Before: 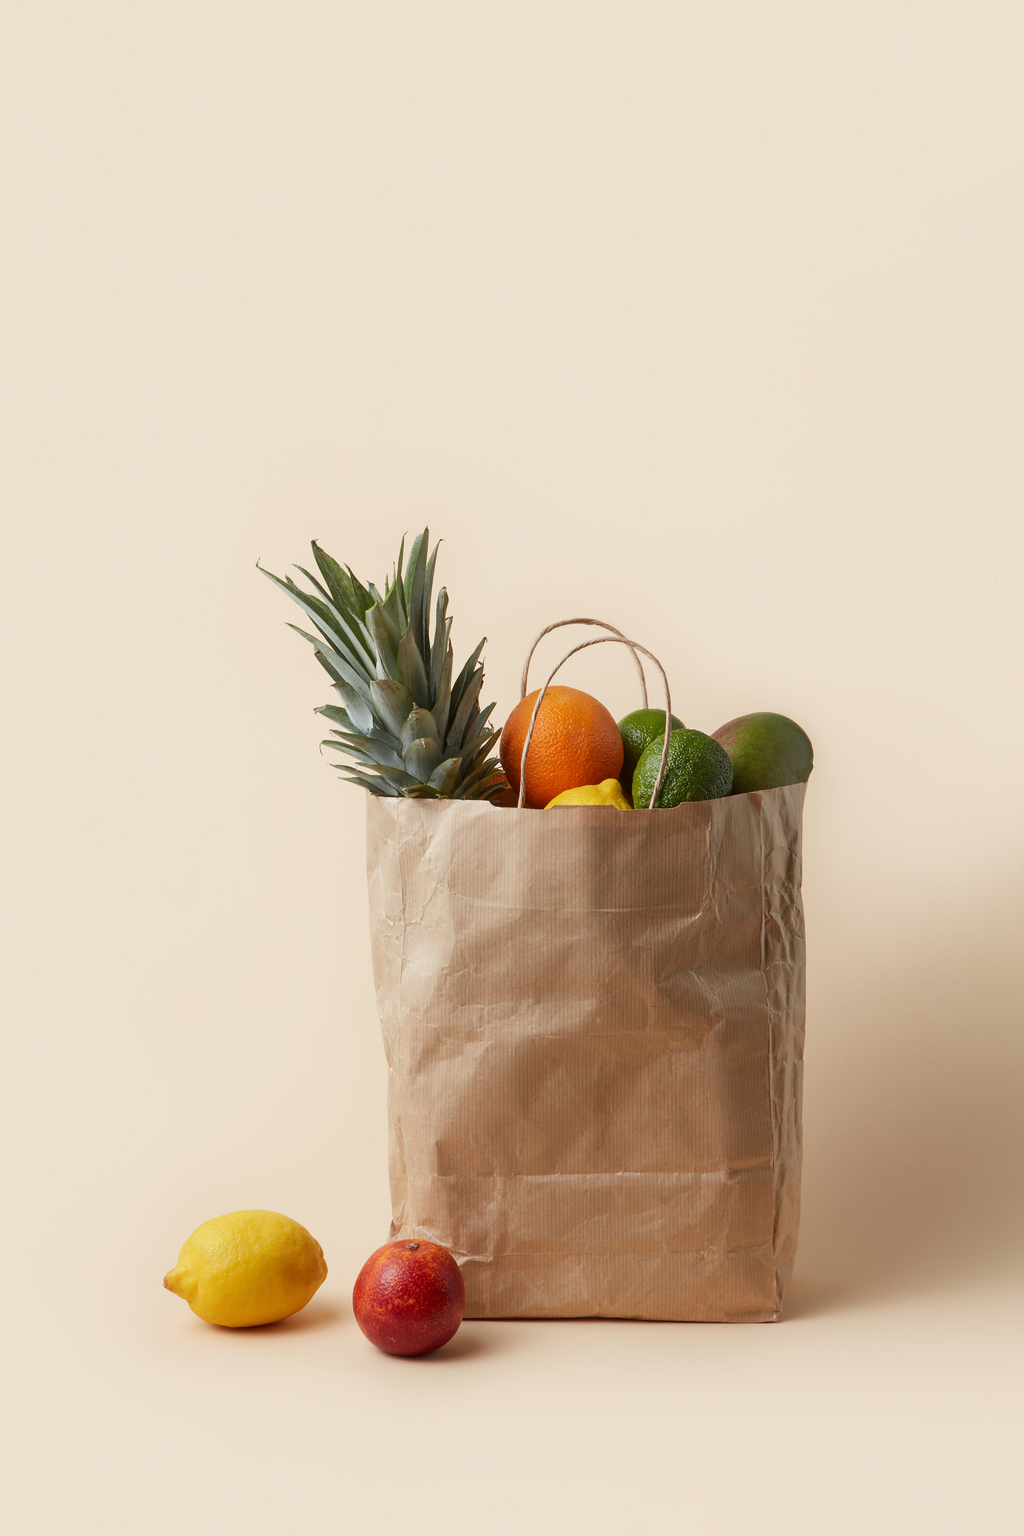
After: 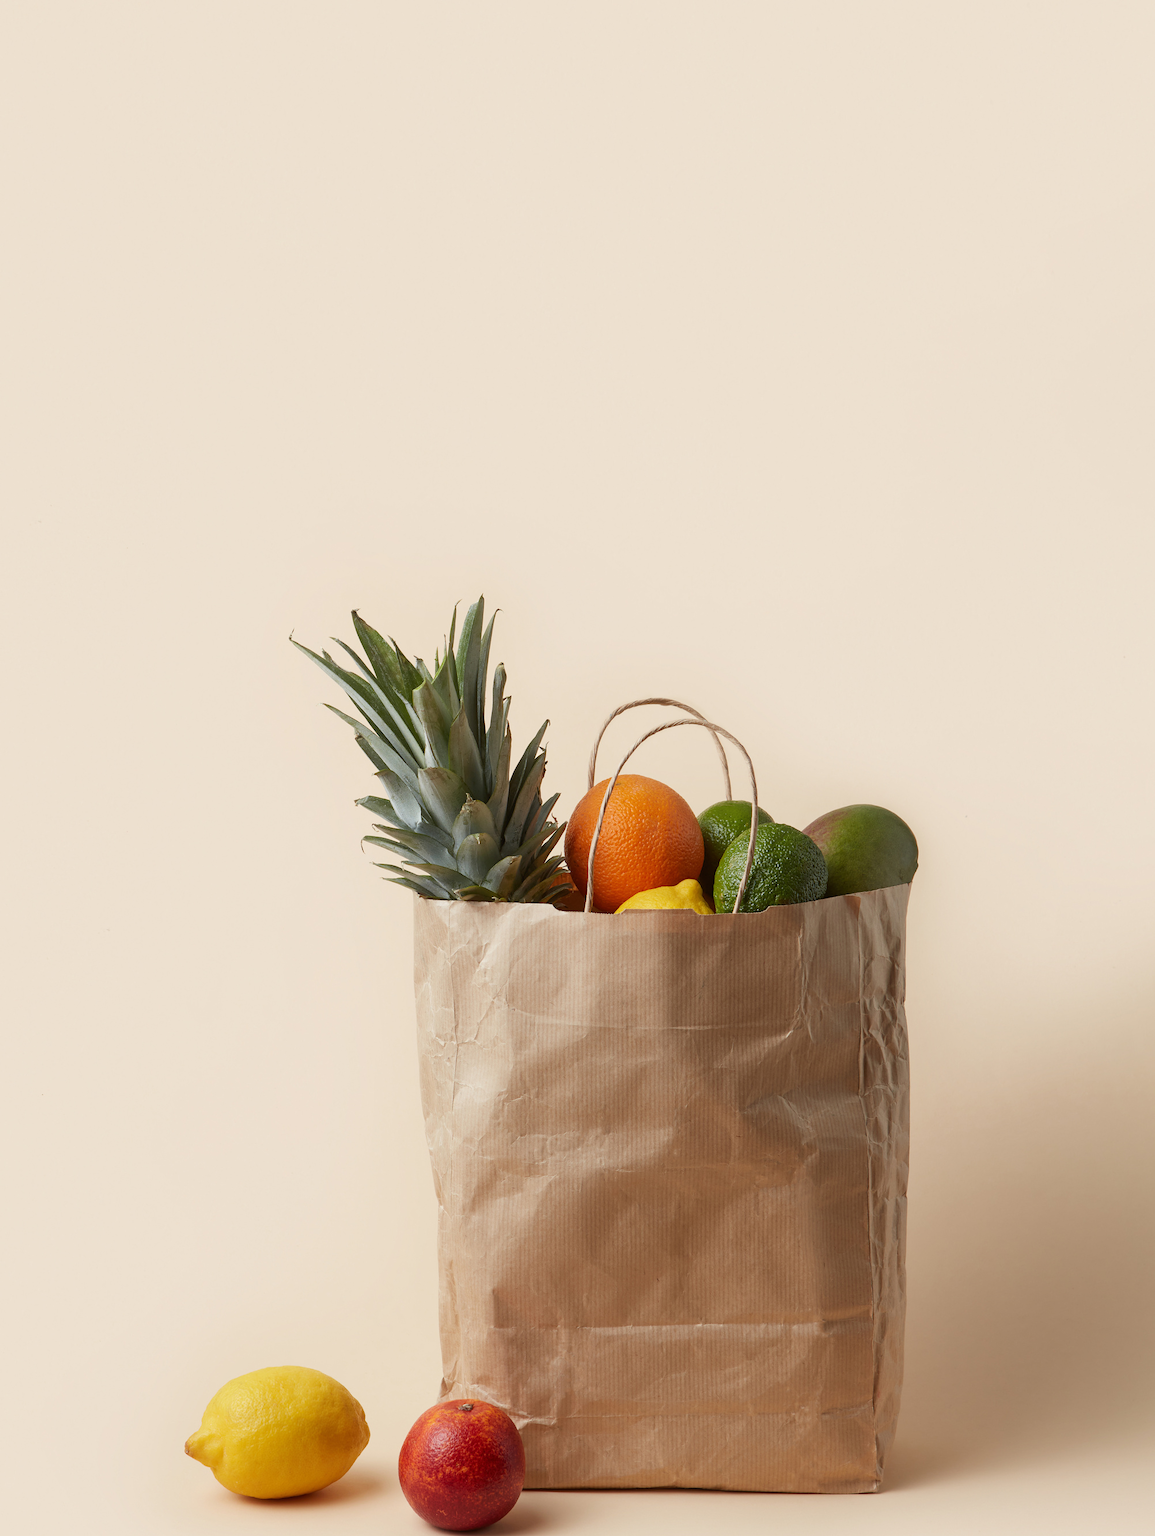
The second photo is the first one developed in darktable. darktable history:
crop and rotate: top 0%, bottom 11.402%
